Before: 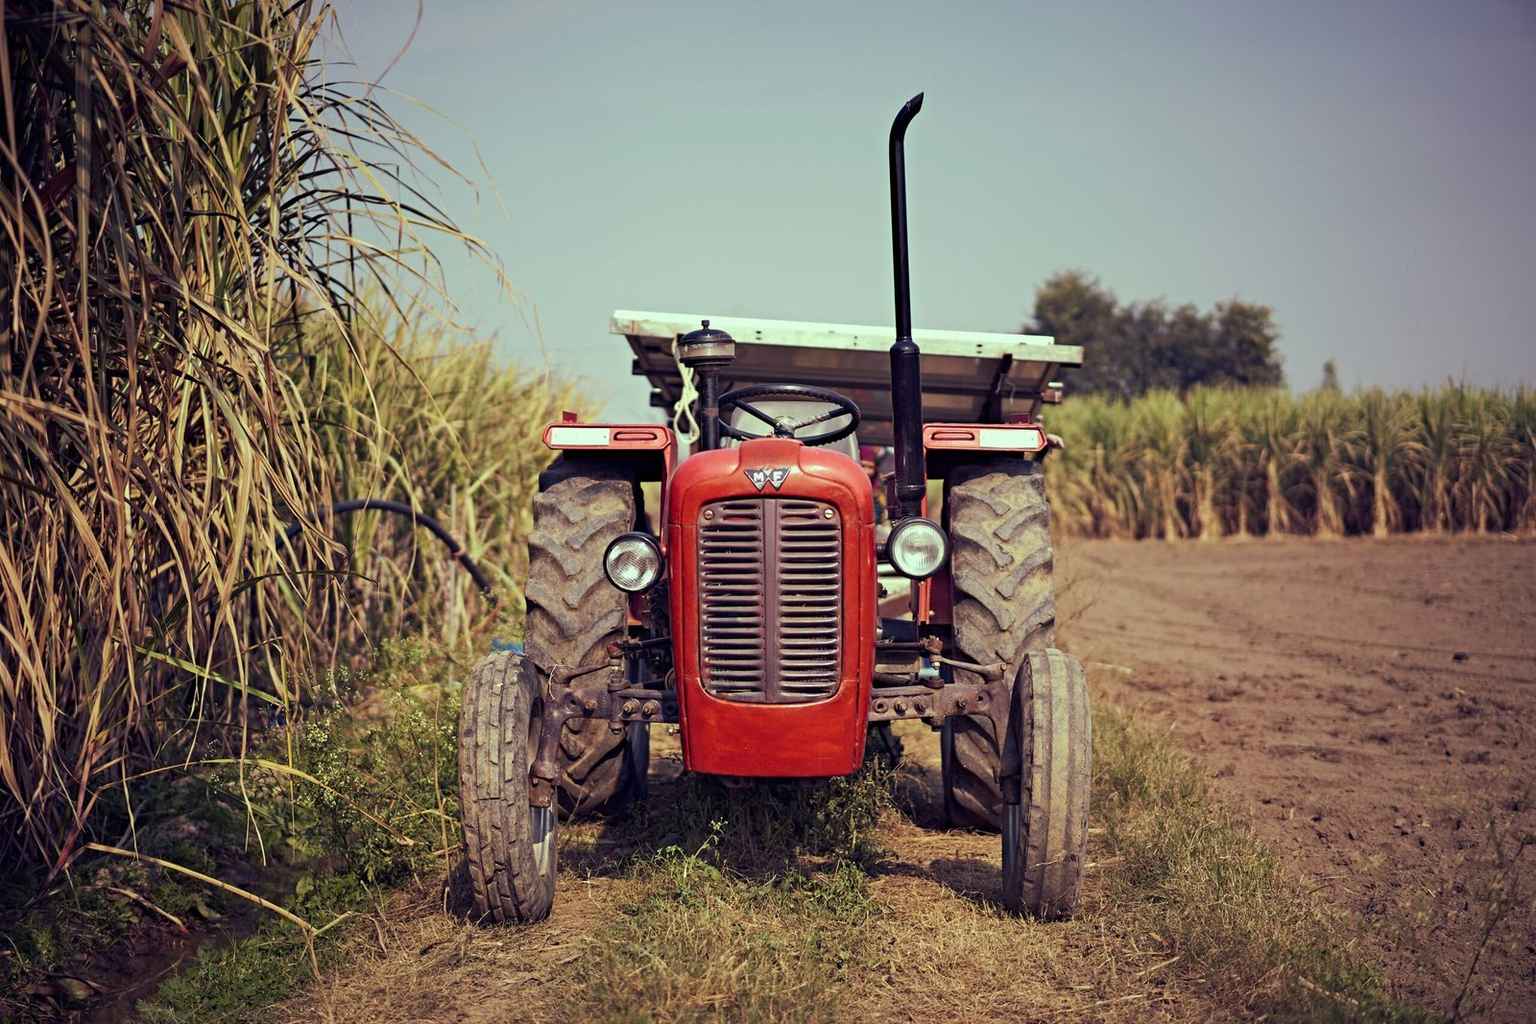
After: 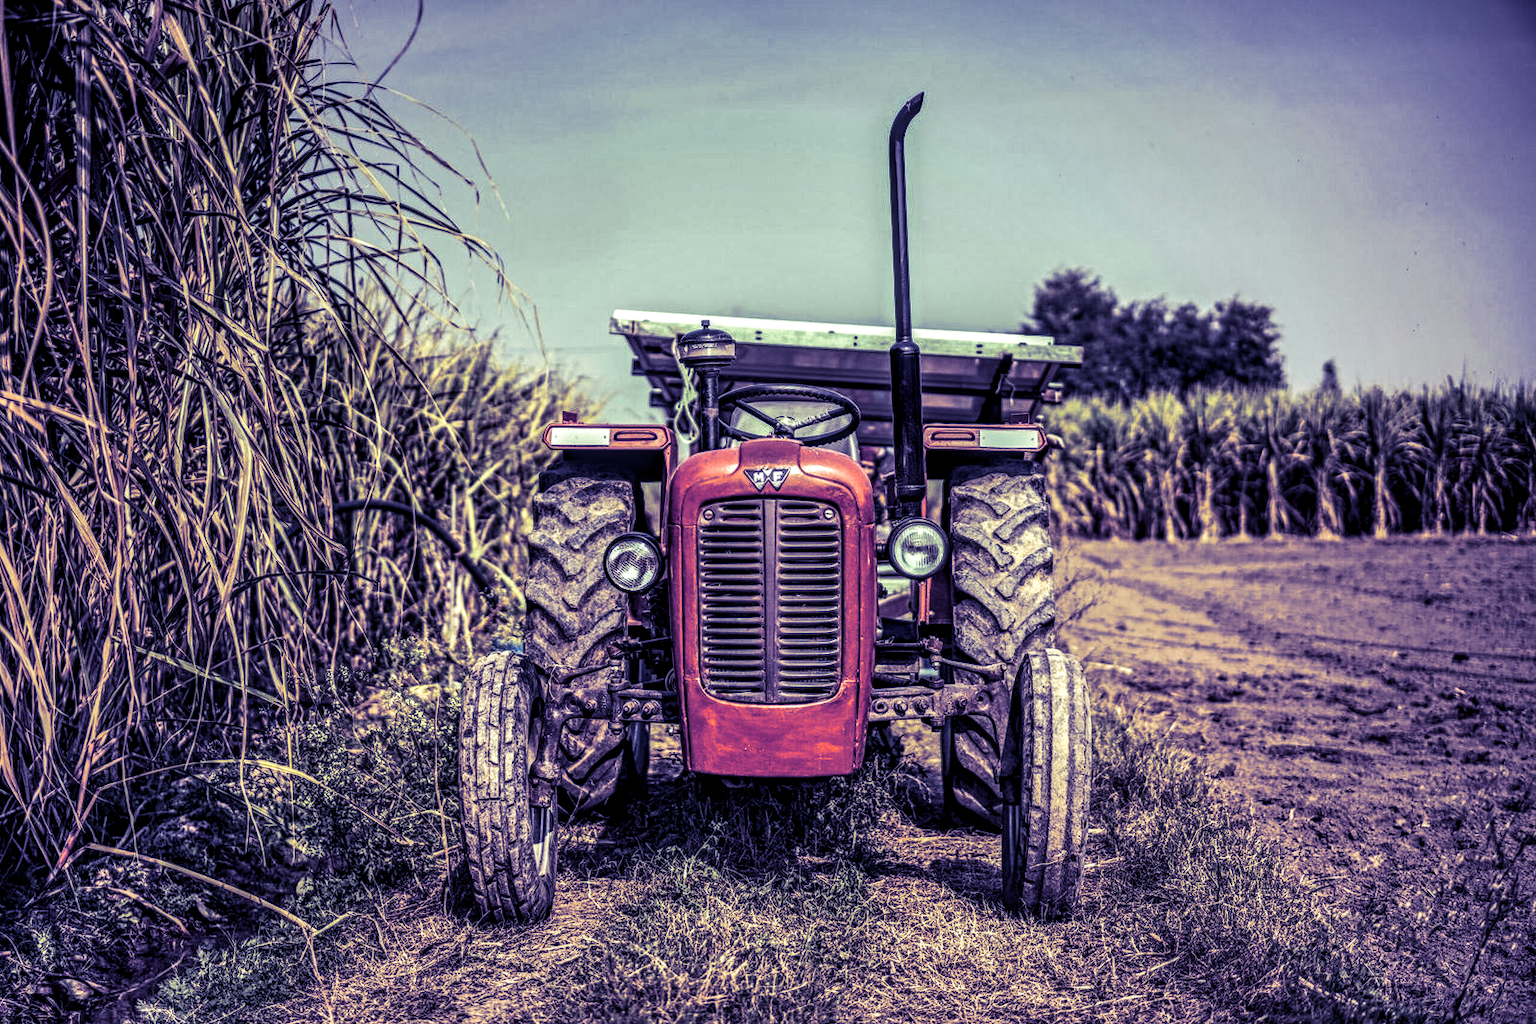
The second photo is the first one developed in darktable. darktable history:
local contrast: highlights 0%, shadows 0%, detail 300%, midtone range 0.3
shadows and highlights: shadows 60, soften with gaussian
split-toning: shadows › hue 242.67°, shadows › saturation 0.733, highlights › hue 45.33°, highlights › saturation 0.667, balance -53.304, compress 21.15%
